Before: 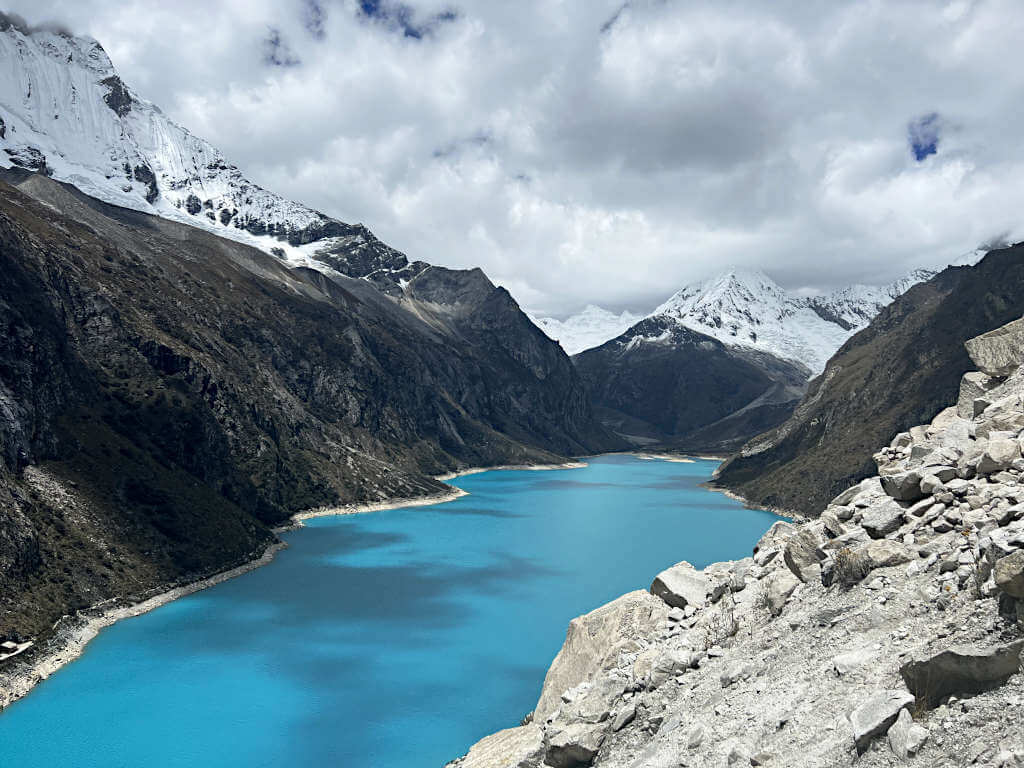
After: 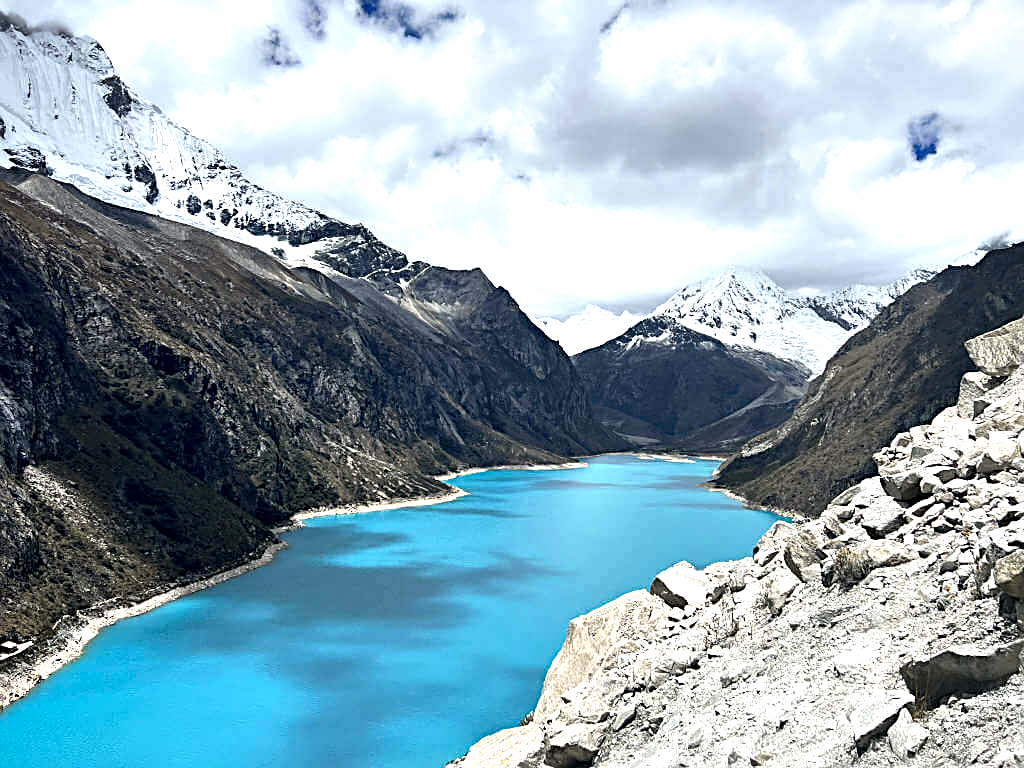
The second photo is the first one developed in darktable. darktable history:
exposure: exposure 0.645 EV, compensate highlight preservation false
contrast equalizer: octaves 7, y [[0.528, 0.548, 0.563, 0.562, 0.546, 0.526], [0.55 ×6], [0 ×6], [0 ×6], [0 ×6]]
sharpen: on, module defaults
